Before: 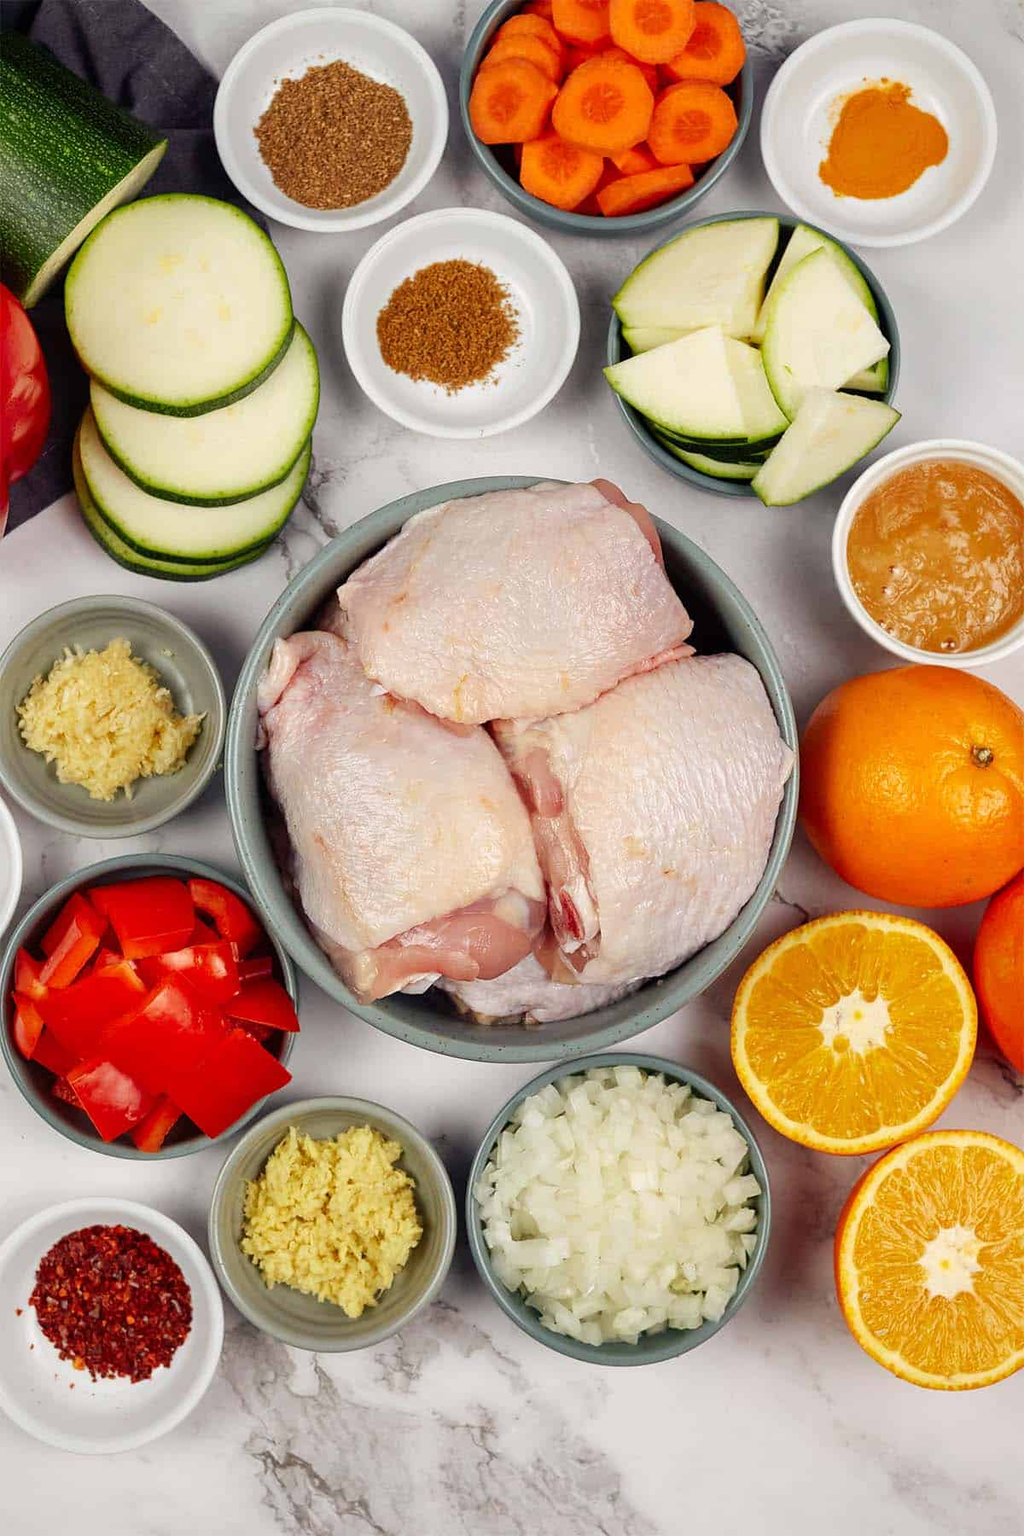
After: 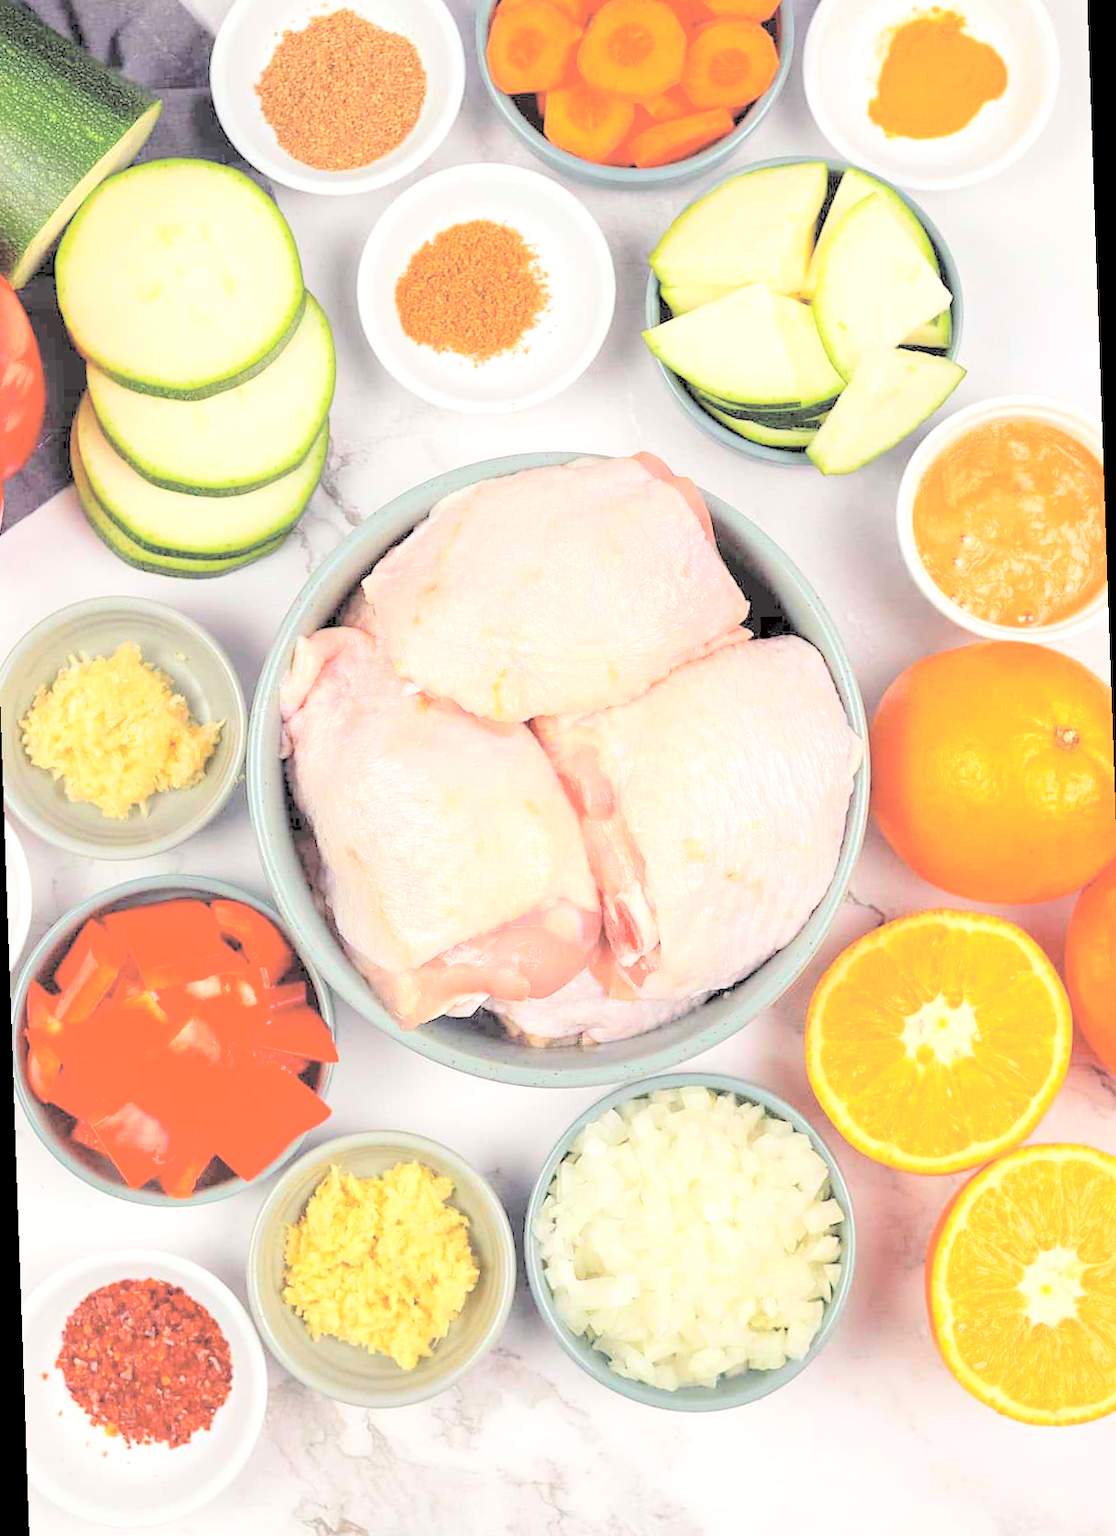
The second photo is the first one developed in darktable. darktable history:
contrast brightness saturation: brightness 1
rotate and perspective: rotation -2°, crop left 0.022, crop right 0.978, crop top 0.049, crop bottom 0.951
exposure: black level correction 0.001, exposure 0.5 EV, compensate exposure bias true, compensate highlight preservation false
